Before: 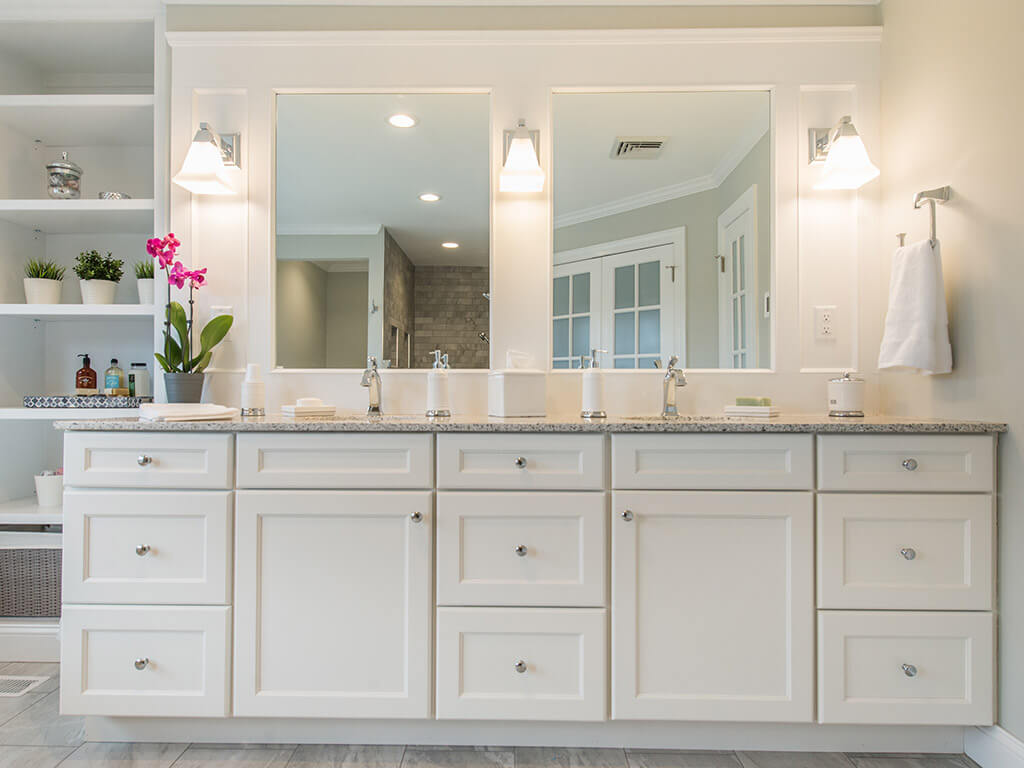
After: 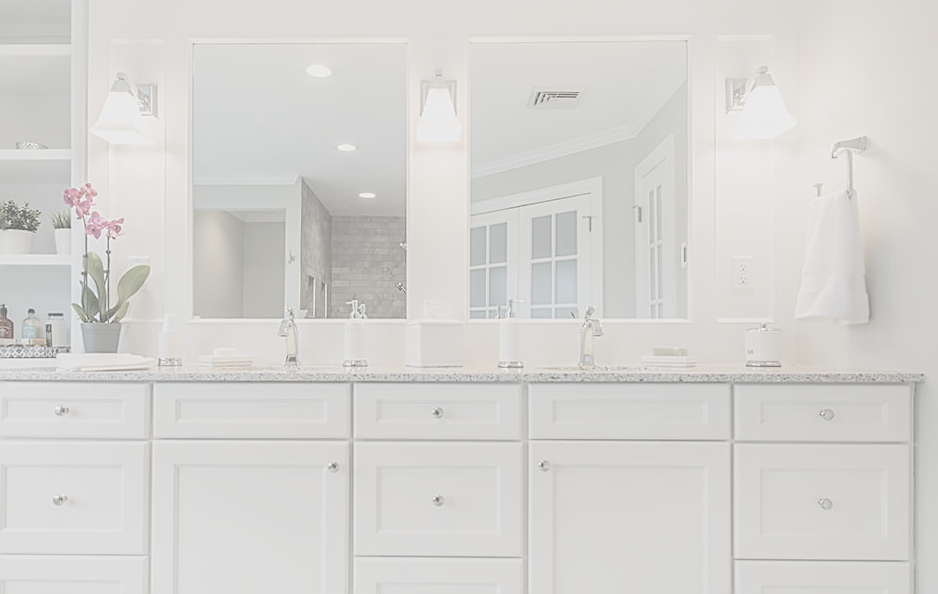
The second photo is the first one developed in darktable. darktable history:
crop: left 8.155%, top 6.611%, bottom 15.385%
contrast brightness saturation: contrast -0.32, brightness 0.75, saturation -0.78
sharpen: on, module defaults
